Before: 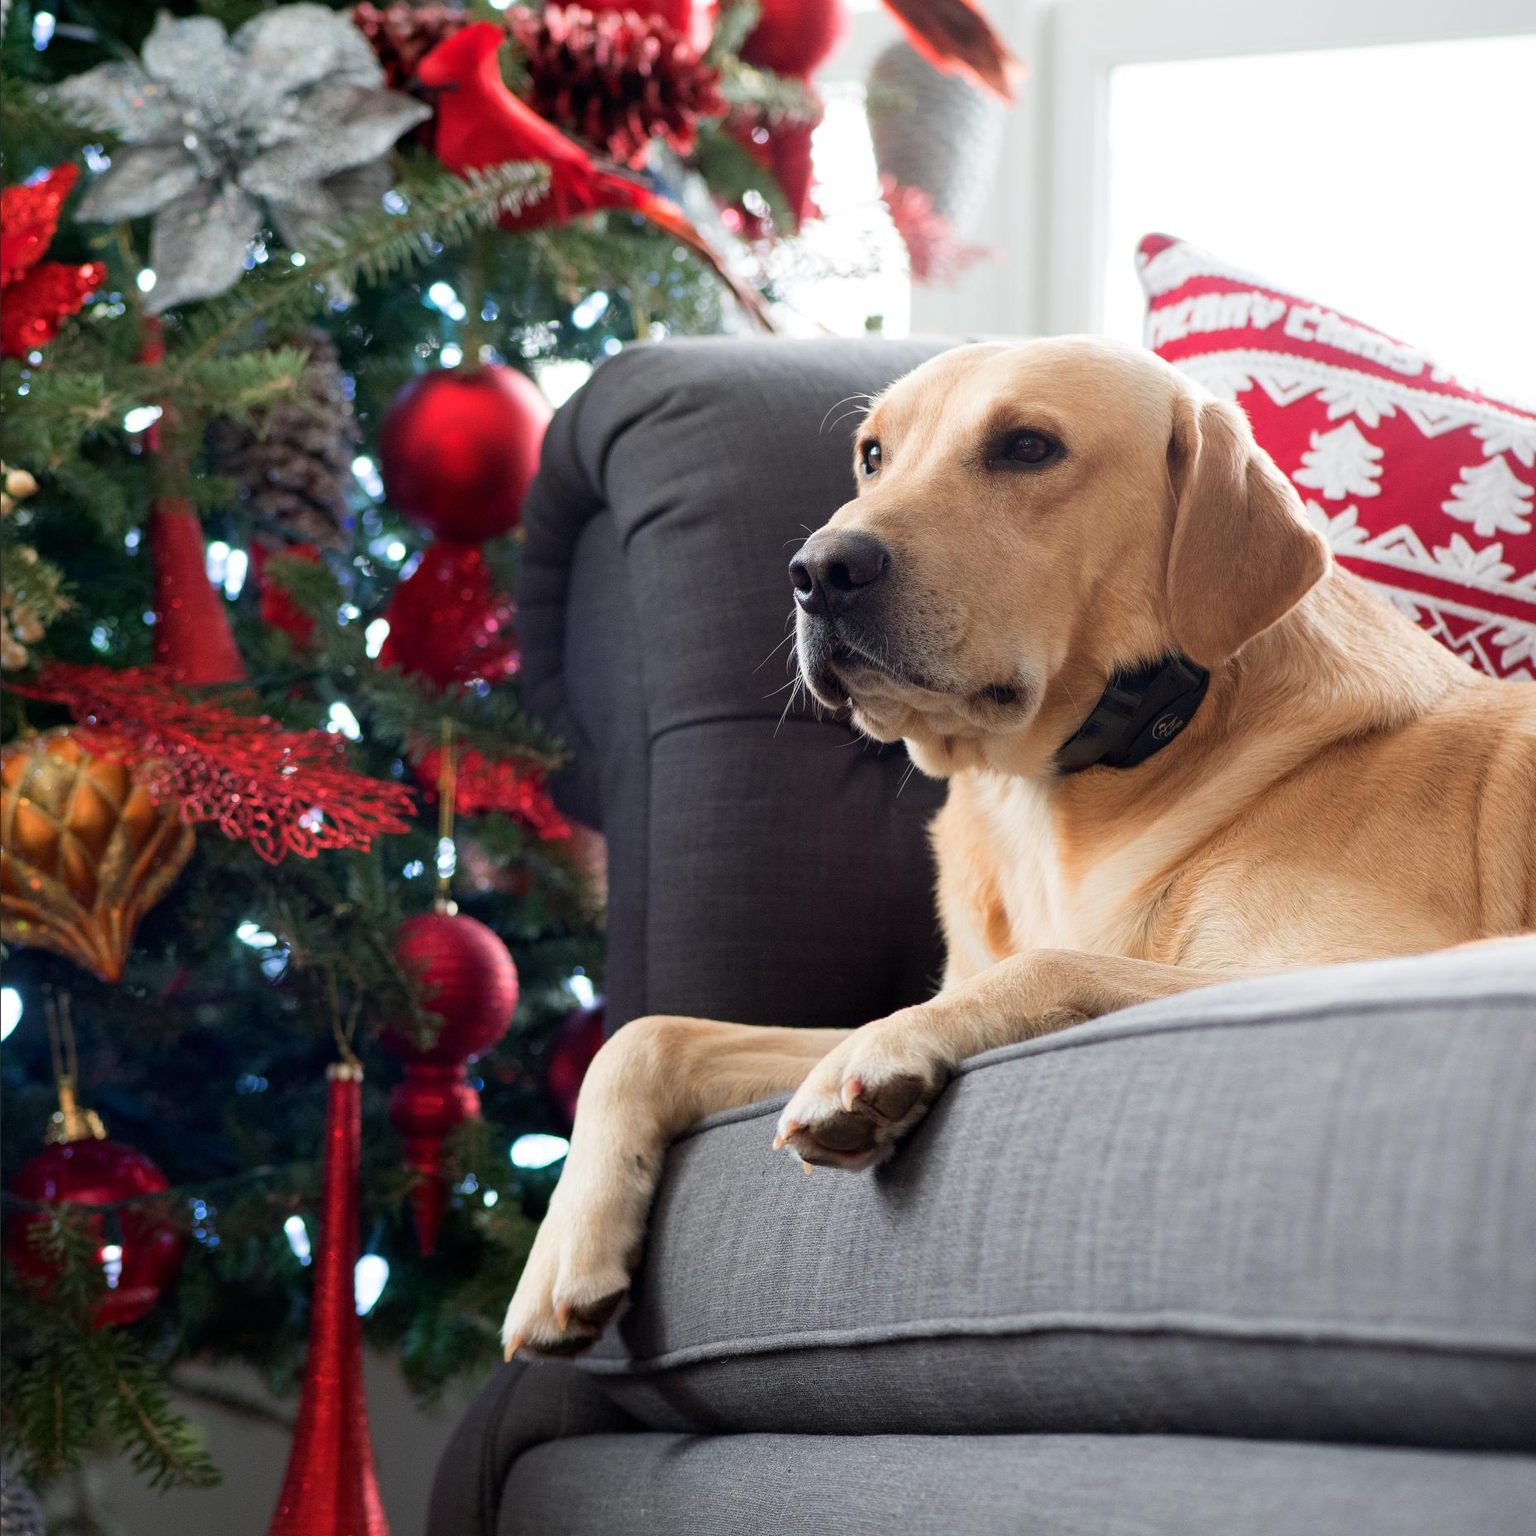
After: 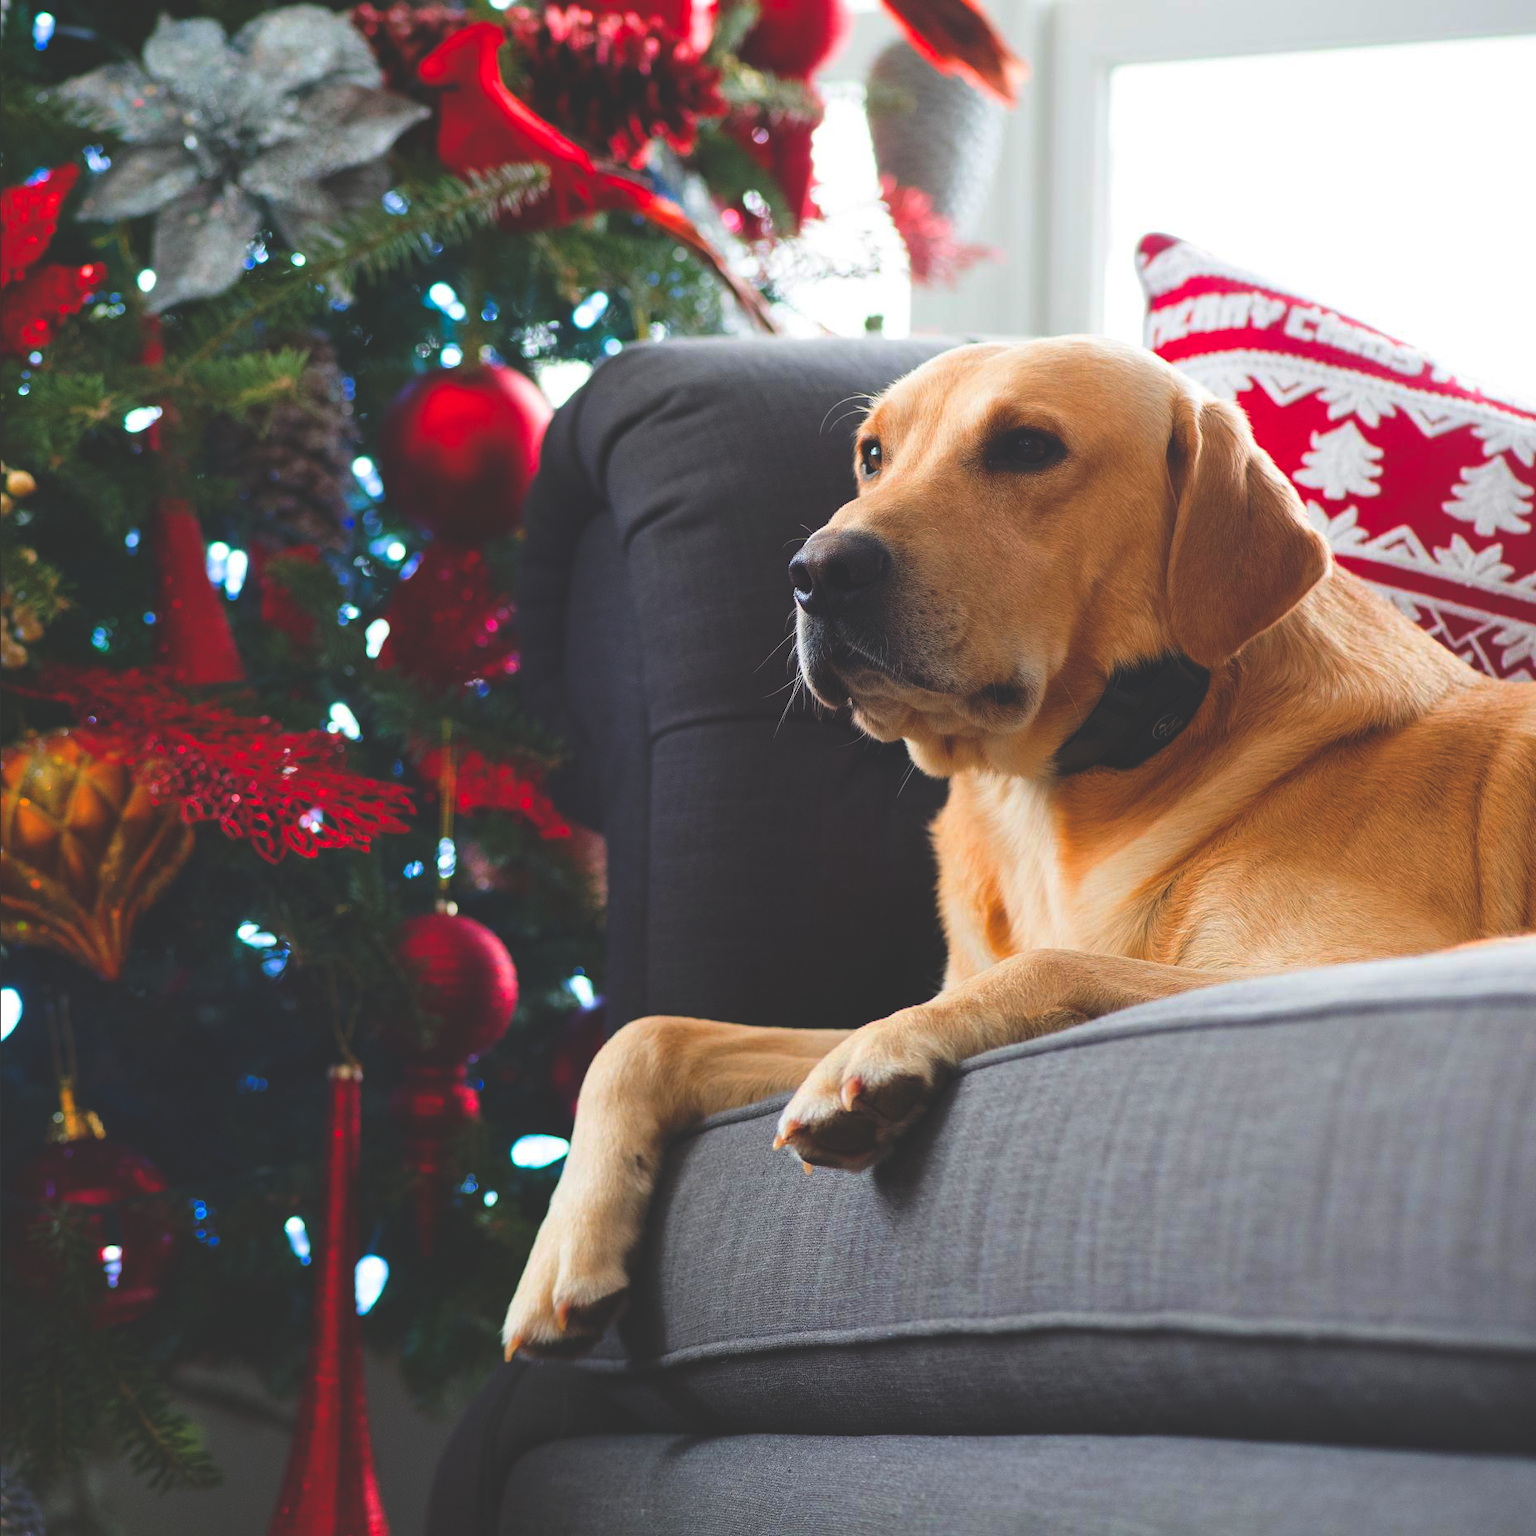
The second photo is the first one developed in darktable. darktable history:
color balance rgb: linear chroma grading › global chroma 15%, perceptual saturation grading › global saturation 30%
rgb curve: curves: ch0 [(0, 0.186) (0.314, 0.284) (0.775, 0.708) (1, 1)], compensate middle gray true, preserve colors none
